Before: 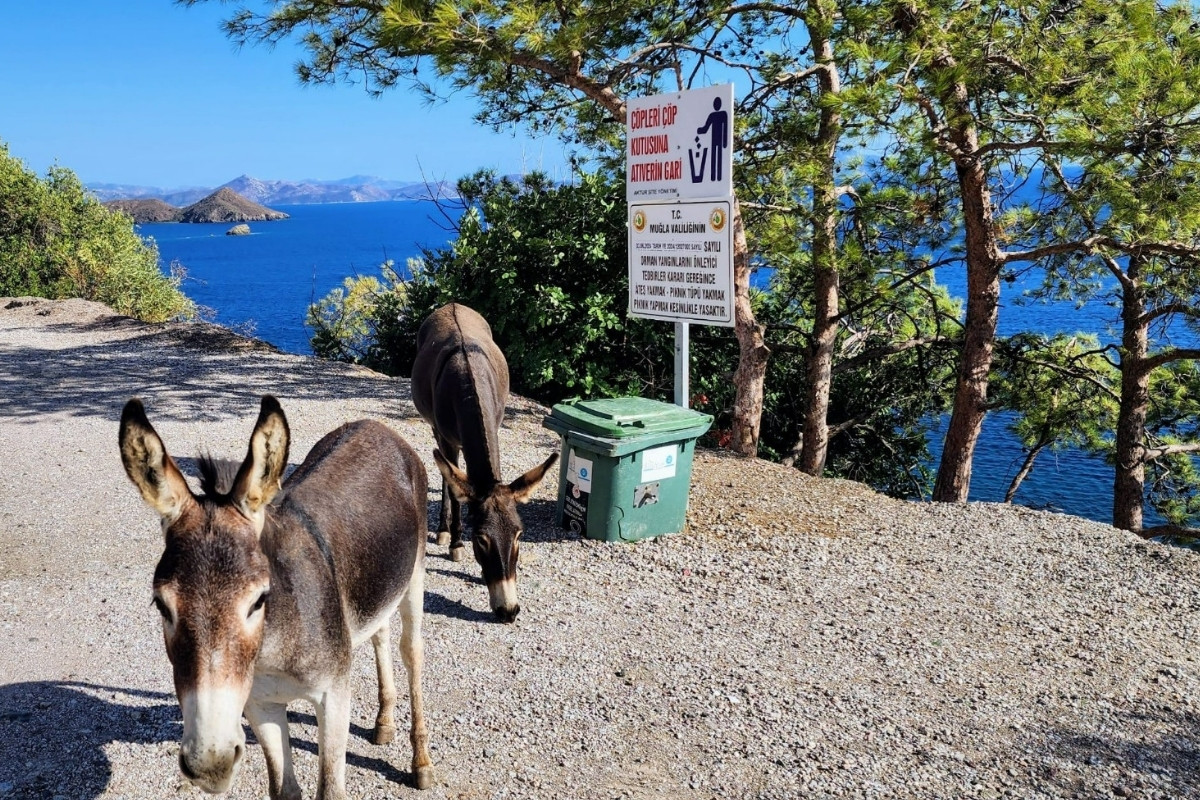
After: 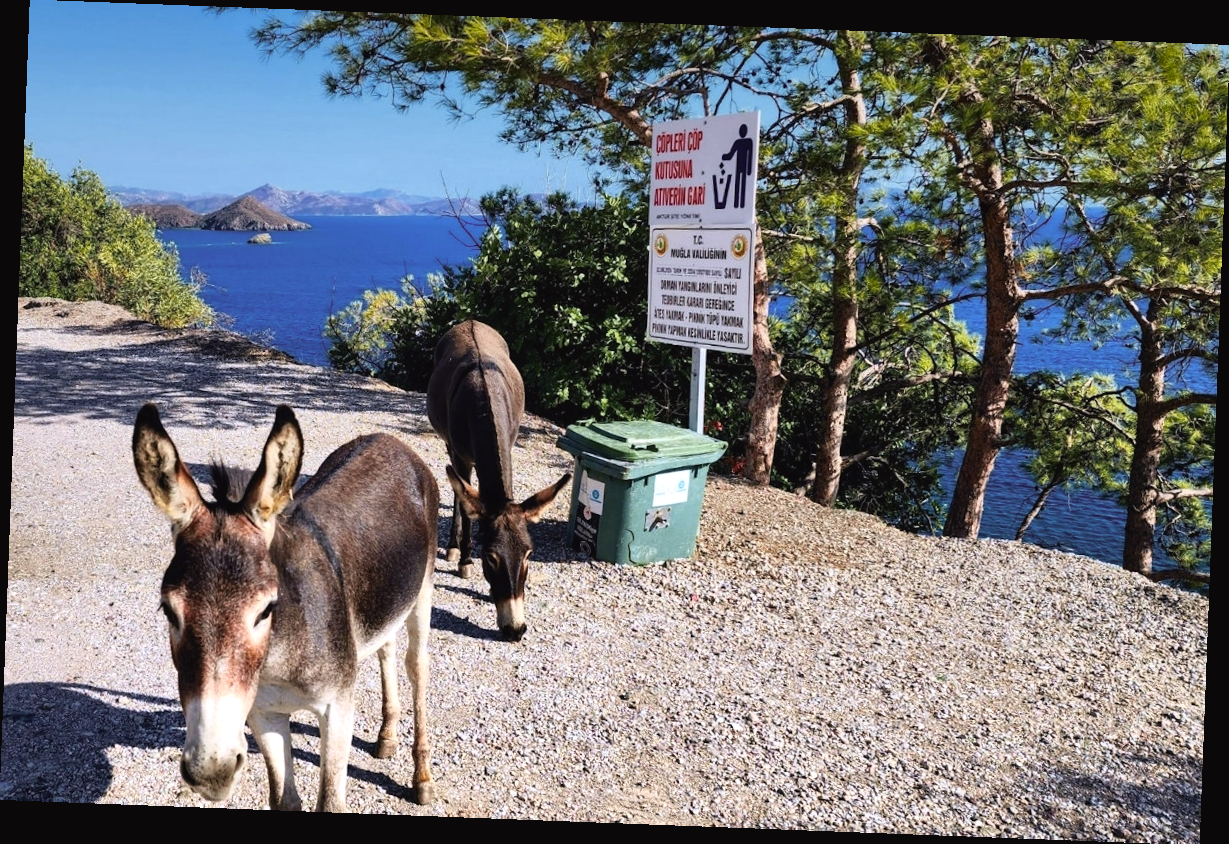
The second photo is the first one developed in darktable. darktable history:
white balance: red 1.009, blue 1.027
tone equalizer: -8 EV -0.417 EV, -7 EV -0.389 EV, -6 EV -0.333 EV, -5 EV -0.222 EV, -3 EV 0.222 EV, -2 EV 0.333 EV, -1 EV 0.389 EV, +0 EV 0.417 EV, edges refinement/feathering 500, mask exposure compensation -1.57 EV, preserve details no
graduated density: on, module defaults
rotate and perspective: rotation 2.17°, automatic cropping off
tone curve: curves: ch0 [(0, 0.024) (0.119, 0.146) (0.474, 0.464) (0.718, 0.721) (0.817, 0.839) (1, 0.998)]; ch1 [(0, 0) (0.377, 0.416) (0.439, 0.451) (0.477, 0.477) (0.501, 0.504) (0.538, 0.544) (0.58, 0.602) (0.664, 0.676) (0.783, 0.804) (1, 1)]; ch2 [(0, 0) (0.38, 0.405) (0.463, 0.456) (0.498, 0.497) (0.524, 0.535) (0.578, 0.576) (0.648, 0.665) (1, 1)], color space Lab, independent channels, preserve colors none
